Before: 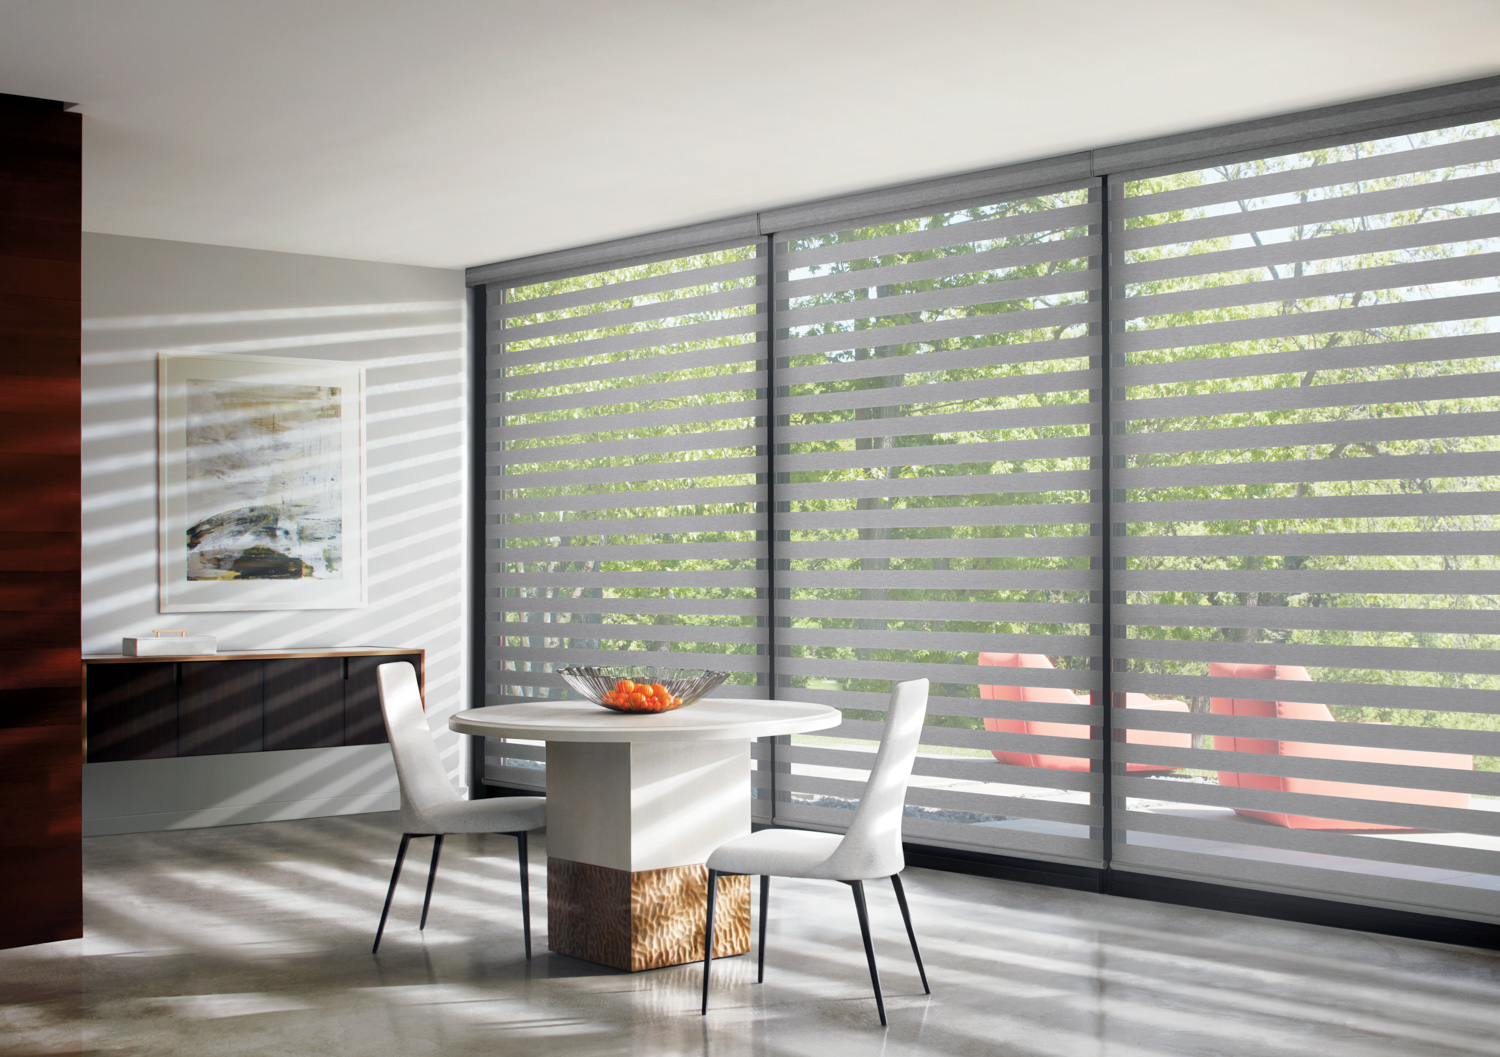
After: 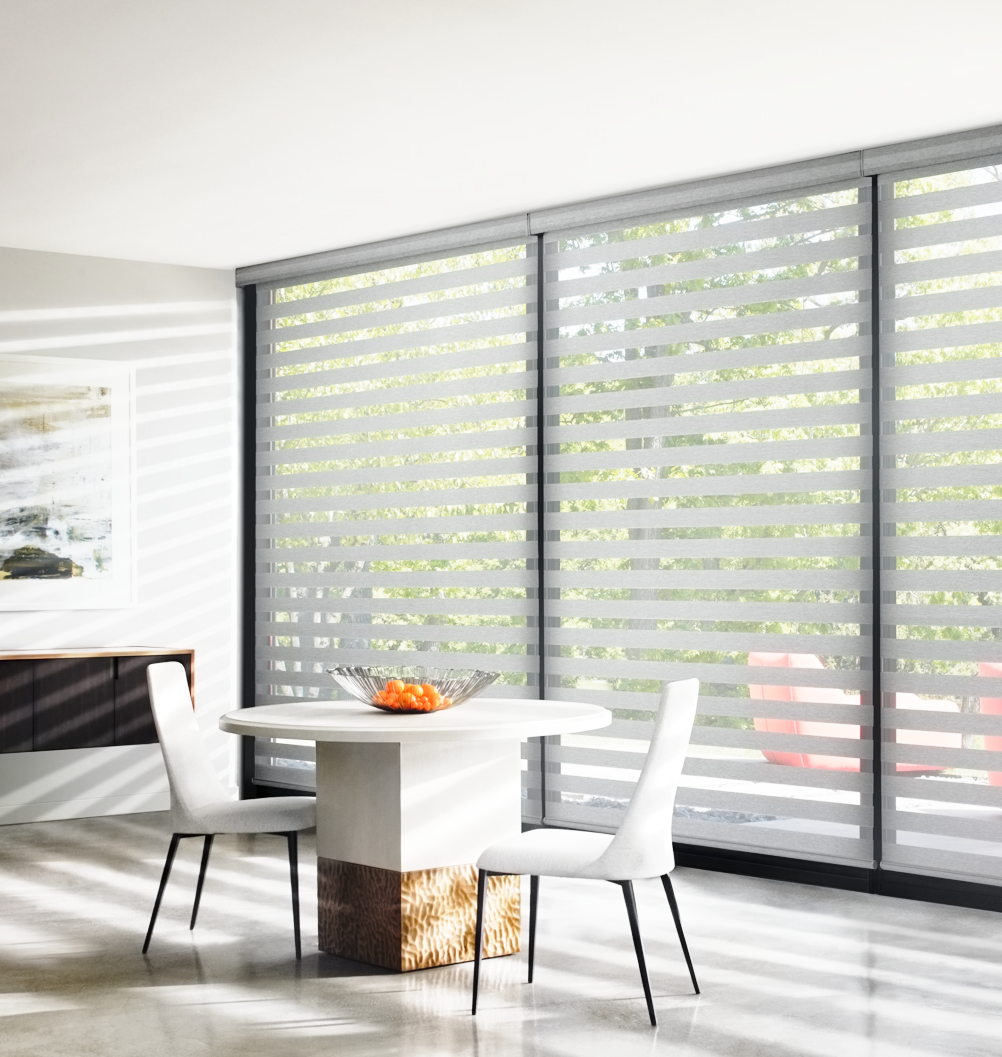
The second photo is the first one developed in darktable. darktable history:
crop: left 15.379%, right 17.794%
base curve: curves: ch0 [(0, 0) (0.028, 0.03) (0.121, 0.232) (0.46, 0.748) (0.859, 0.968) (1, 1)], preserve colors none
contrast equalizer: y [[0.5 ×6], [0.5 ×6], [0.5 ×6], [0 ×6], [0, 0.039, 0.251, 0.29, 0.293, 0.292]]
